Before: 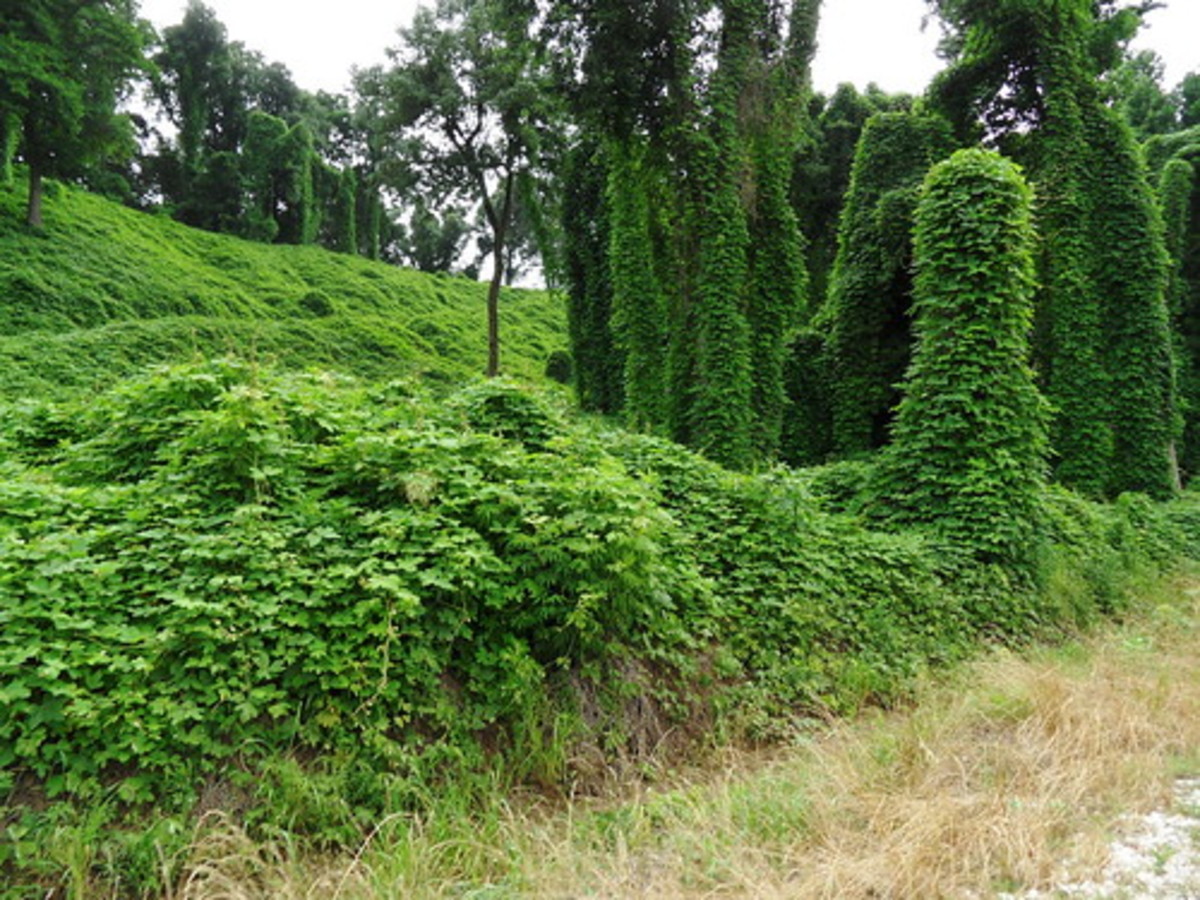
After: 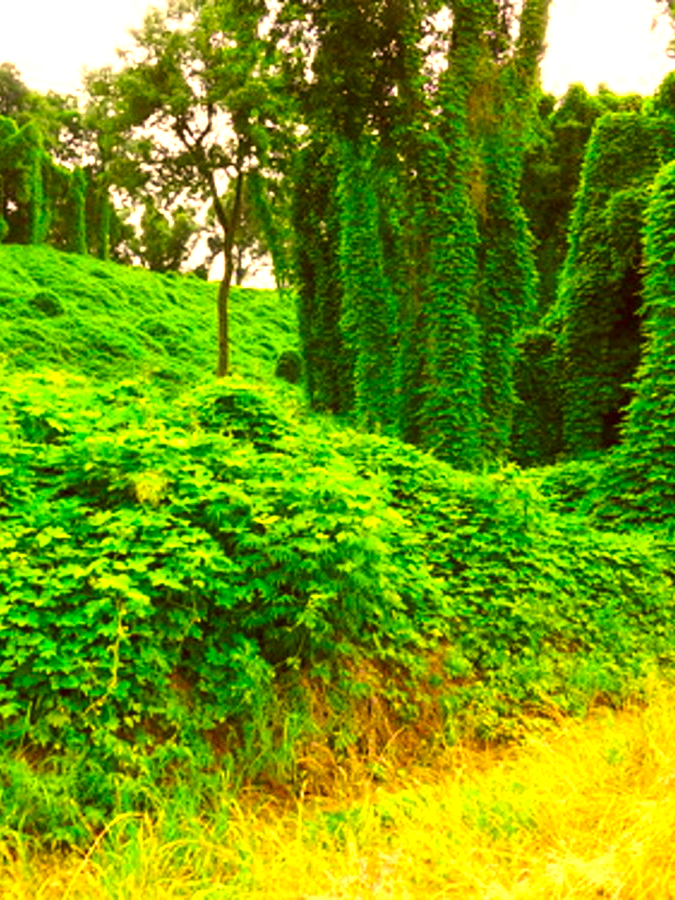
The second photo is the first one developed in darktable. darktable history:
crop and rotate: left 22.516%, right 21.234%
color balance rgb: perceptual saturation grading › global saturation 10%, global vibrance 10%
white balance: red 0.974, blue 1.044
exposure: exposure 1 EV, compensate highlight preservation false
color correction: highlights a* 10.44, highlights b* 30.04, shadows a* 2.73, shadows b* 17.51, saturation 1.72
